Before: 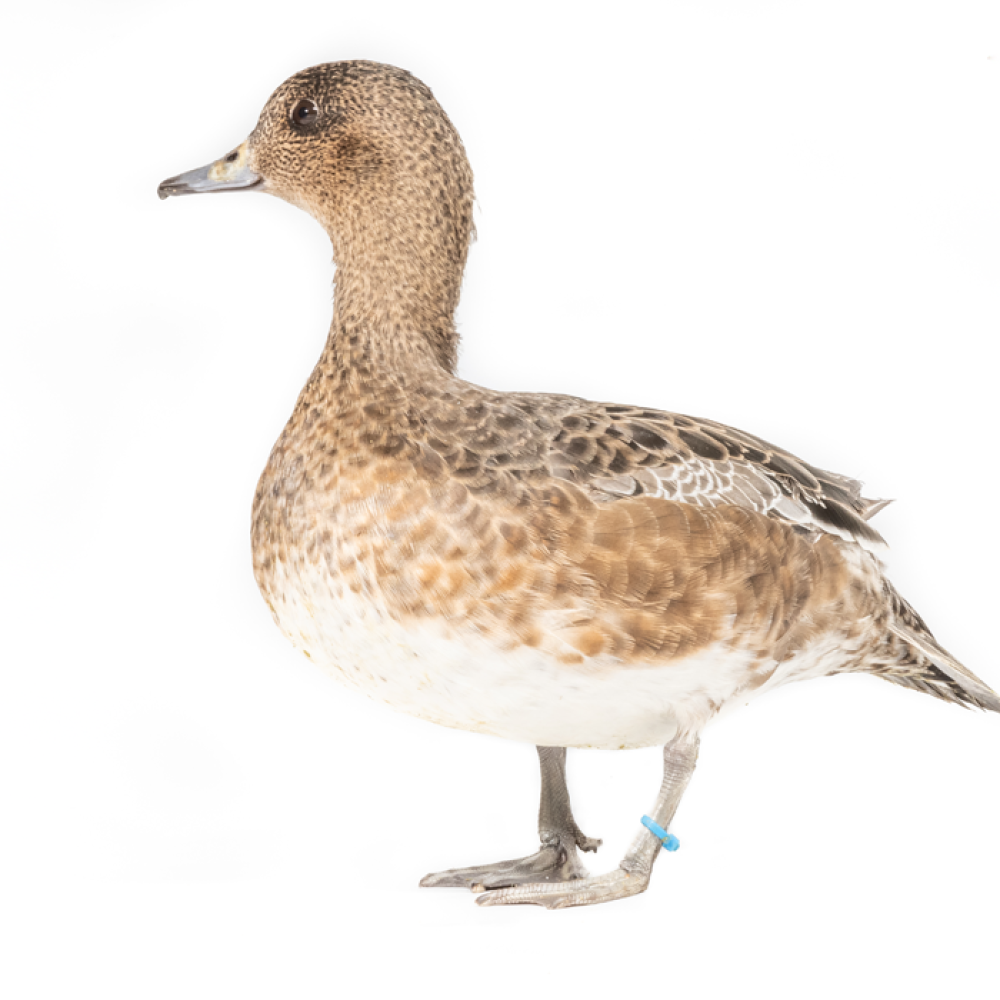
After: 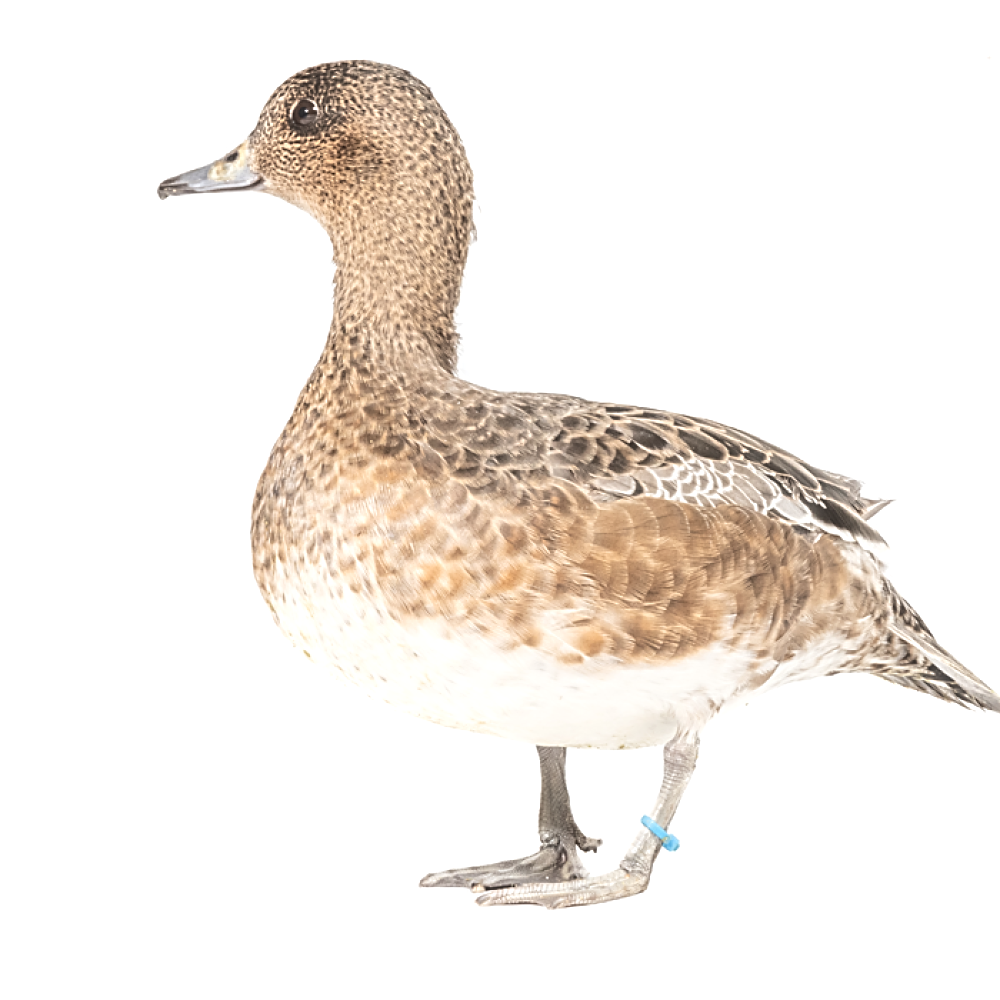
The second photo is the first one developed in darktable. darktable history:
haze removal: strength -0.106, compatibility mode true, adaptive false
sharpen: radius 3.053, amount 0.769
exposure: exposure 0.128 EV, compensate exposure bias true, compensate highlight preservation false
